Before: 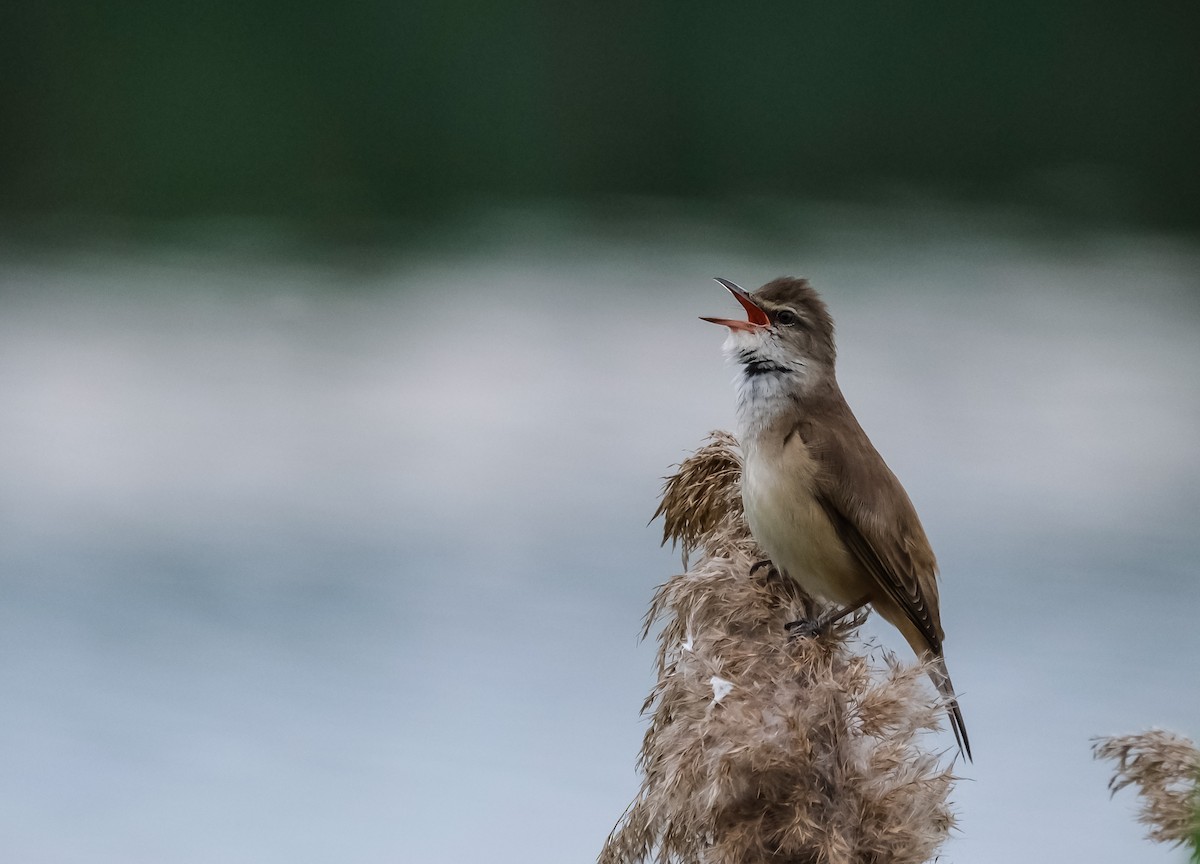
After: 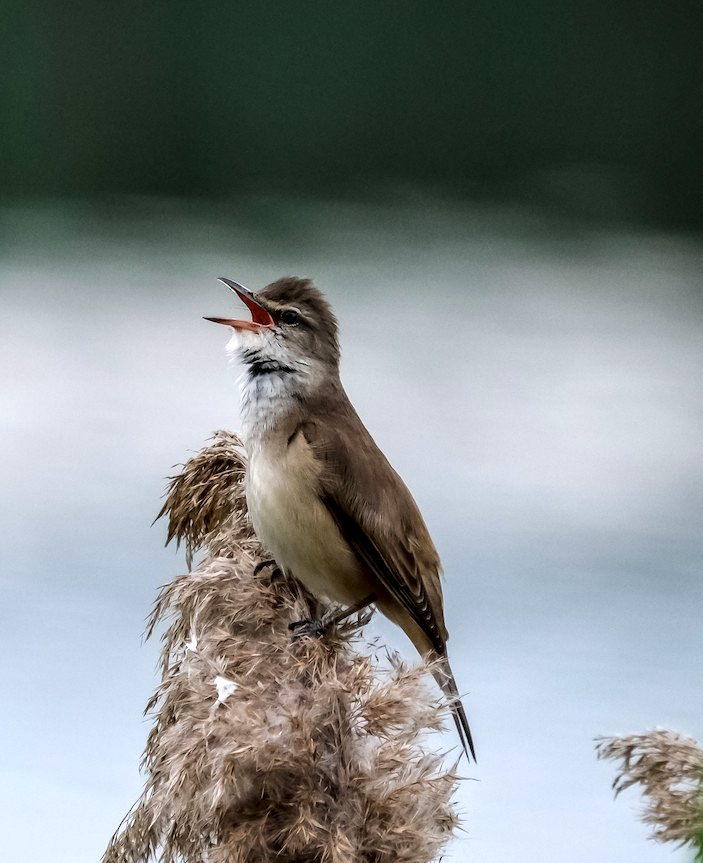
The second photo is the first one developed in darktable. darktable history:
exposure: exposure 0.203 EV, compensate exposure bias true, compensate highlight preservation false
local contrast: highlights 28%, shadows 73%, midtone range 0.744
crop: left 41.357%
tone equalizer: -8 EV -0.387 EV, -7 EV -0.417 EV, -6 EV -0.337 EV, -5 EV -0.24 EV, -3 EV 0.221 EV, -2 EV 0.309 EV, -1 EV 0.387 EV, +0 EV 0.404 EV
